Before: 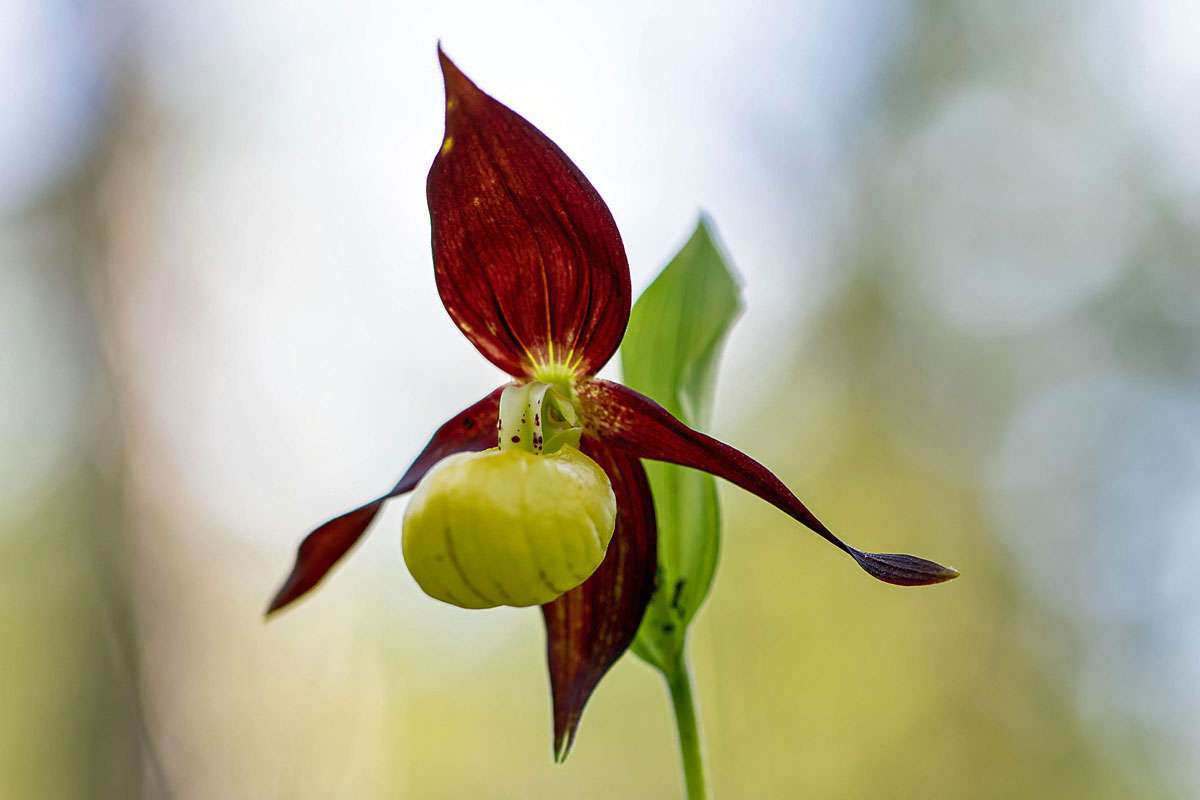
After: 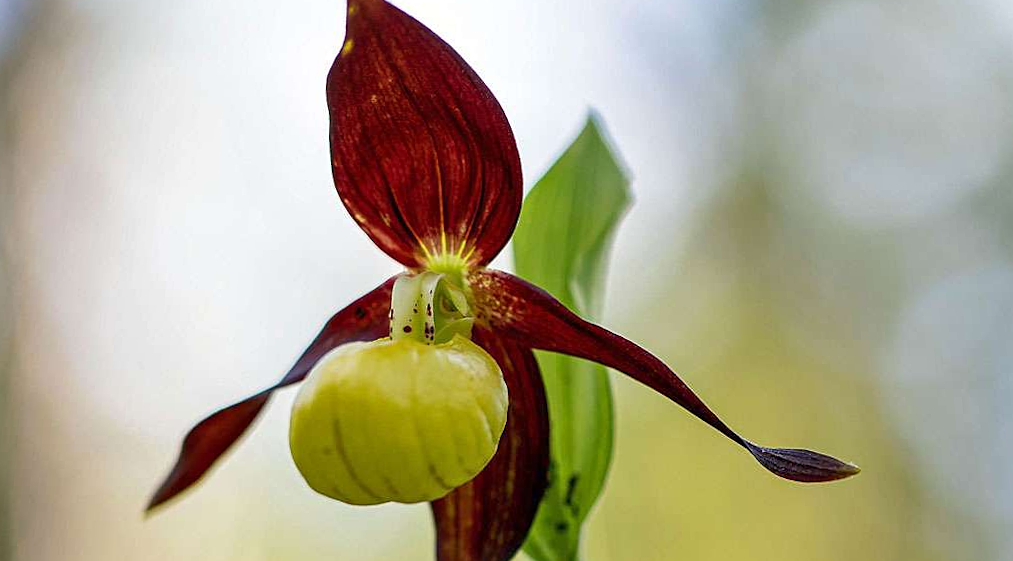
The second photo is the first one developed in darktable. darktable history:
sharpen: radius 1.272, amount 0.305, threshold 0
rotate and perspective: rotation 0.215°, lens shift (vertical) -0.139, crop left 0.069, crop right 0.939, crop top 0.002, crop bottom 0.996
crop: left 5.596%, top 10.314%, right 3.534%, bottom 19.395%
